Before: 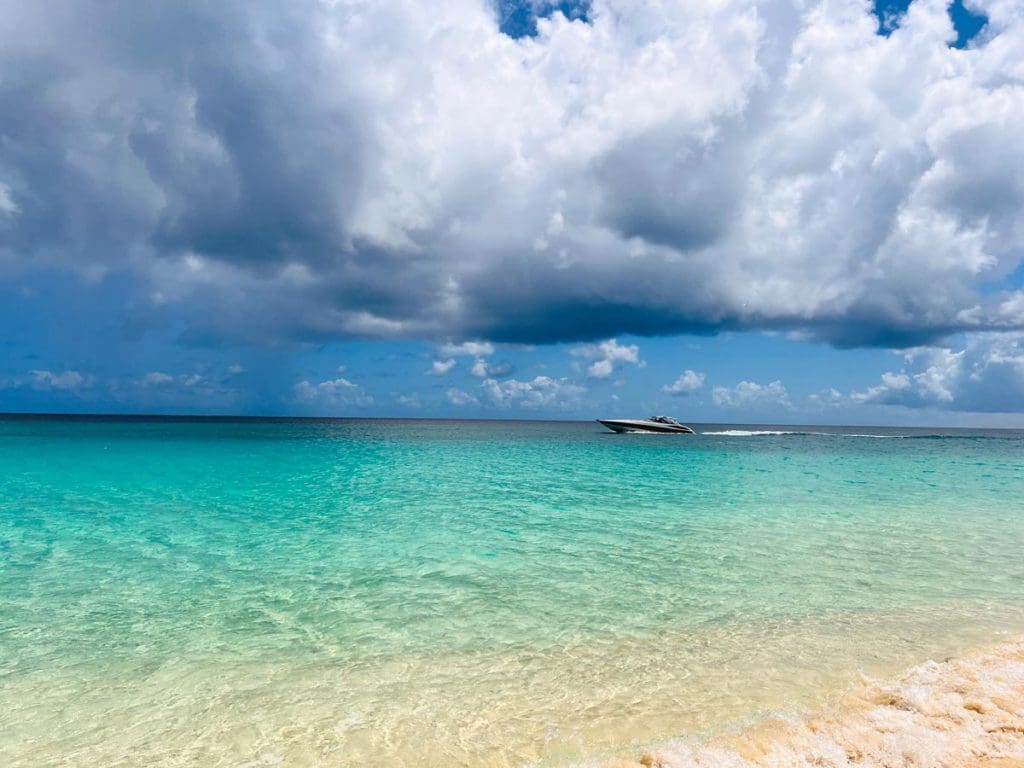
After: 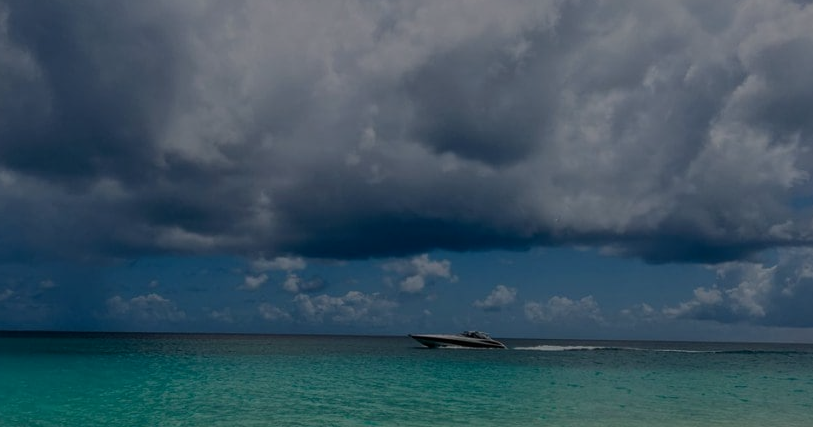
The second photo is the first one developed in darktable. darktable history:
crop: left 18.38%, top 11.092%, right 2.134%, bottom 33.217%
exposure: exposure -2.002 EV, compensate highlight preservation false
local contrast: mode bilateral grid, contrast 10, coarseness 25, detail 115%, midtone range 0.2
